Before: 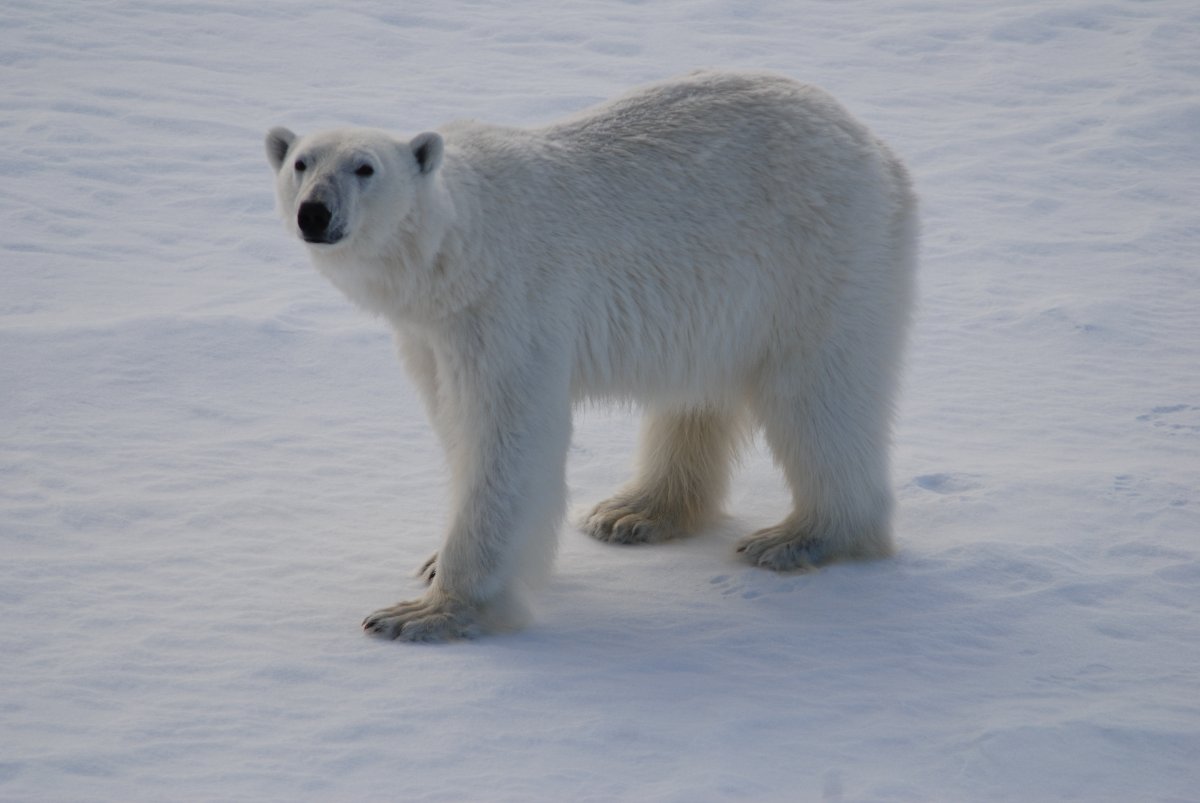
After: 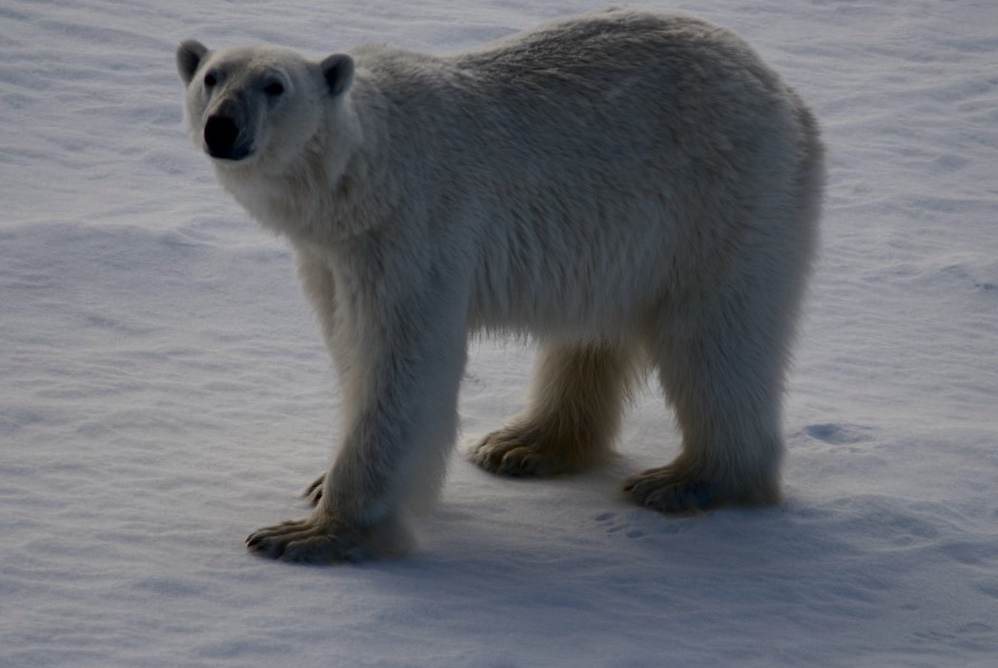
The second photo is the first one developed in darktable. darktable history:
white balance: red 1.009, blue 0.985
contrast brightness saturation: brightness -0.52
tone equalizer: -8 EV -0.417 EV, -7 EV -0.389 EV, -6 EV -0.333 EV, -5 EV -0.222 EV, -3 EV 0.222 EV, -2 EV 0.333 EV, -1 EV 0.389 EV, +0 EV 0.417 EV, edges refinement/feathering 500, mask exposure compensation -1.57 EV, preserve details no
crop and rotate: angle -3.27°, left 5.211%, top 5.211%, right 4.607%, bottom 4.607%
